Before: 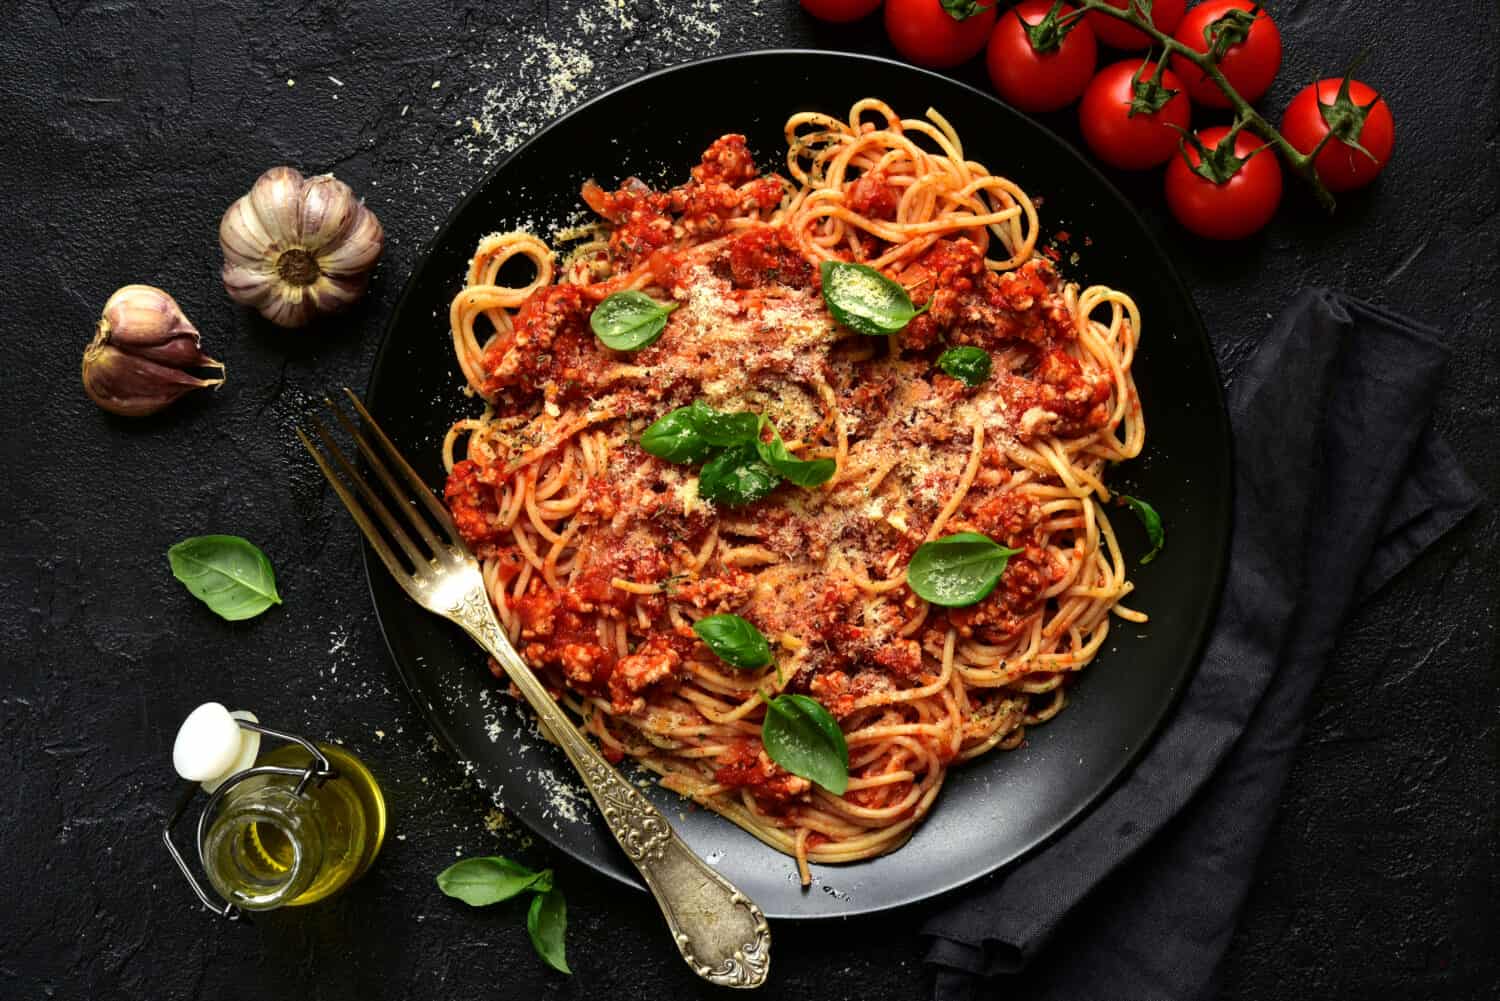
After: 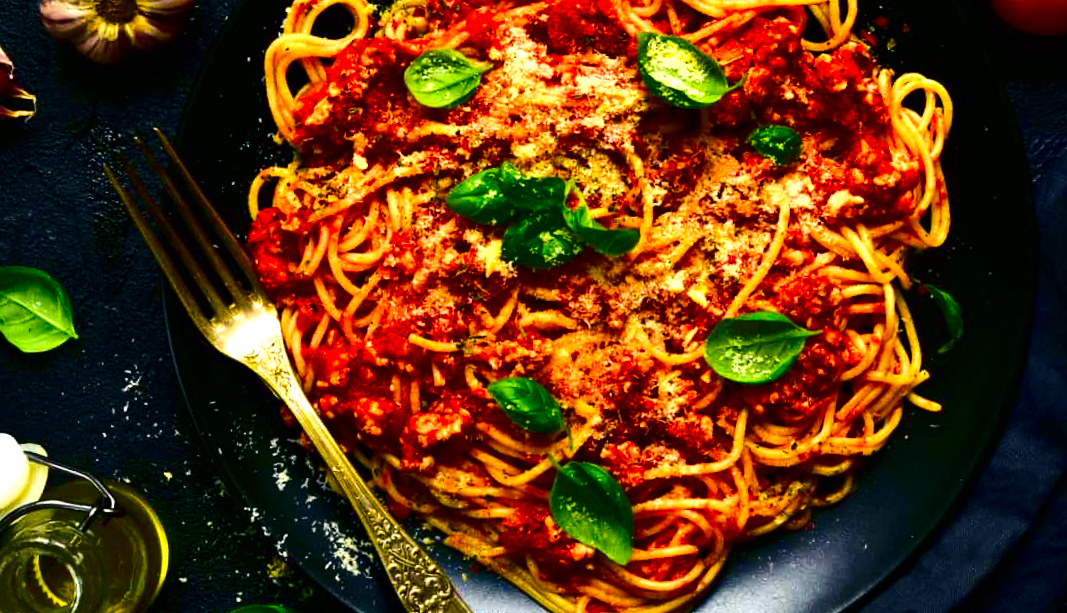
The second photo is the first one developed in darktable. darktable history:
crop and rotate: angle -3.61°, left 9.838%, top 21.046%, right 12.451%, bottom 12.05%
tone equalizer: on, module defaults
velvia: strength 31.76%, mid-tones bias 0.203
color balance rgb: shadows lift › chroma 7.132%, shadows lift › hue 245.39°, global offset › hue 171.02°, linear chroma grading › global chroma 15.497%, perceptual saturation grading › global saturation 0.103%, perceptual brilliance grading › global brilliance -4.282%, perceptual brilliance grading › highlights 24.549%, perceptual brilliance grading › mid-tones 7.081%, perceptual brilliance grading › shadows -5.102%, global vibrance 16.198%, saturation formula JzAzBz (2021)
contrast brightness saturation: contrast 0.207, brightness -0.113, saturation 0.214
